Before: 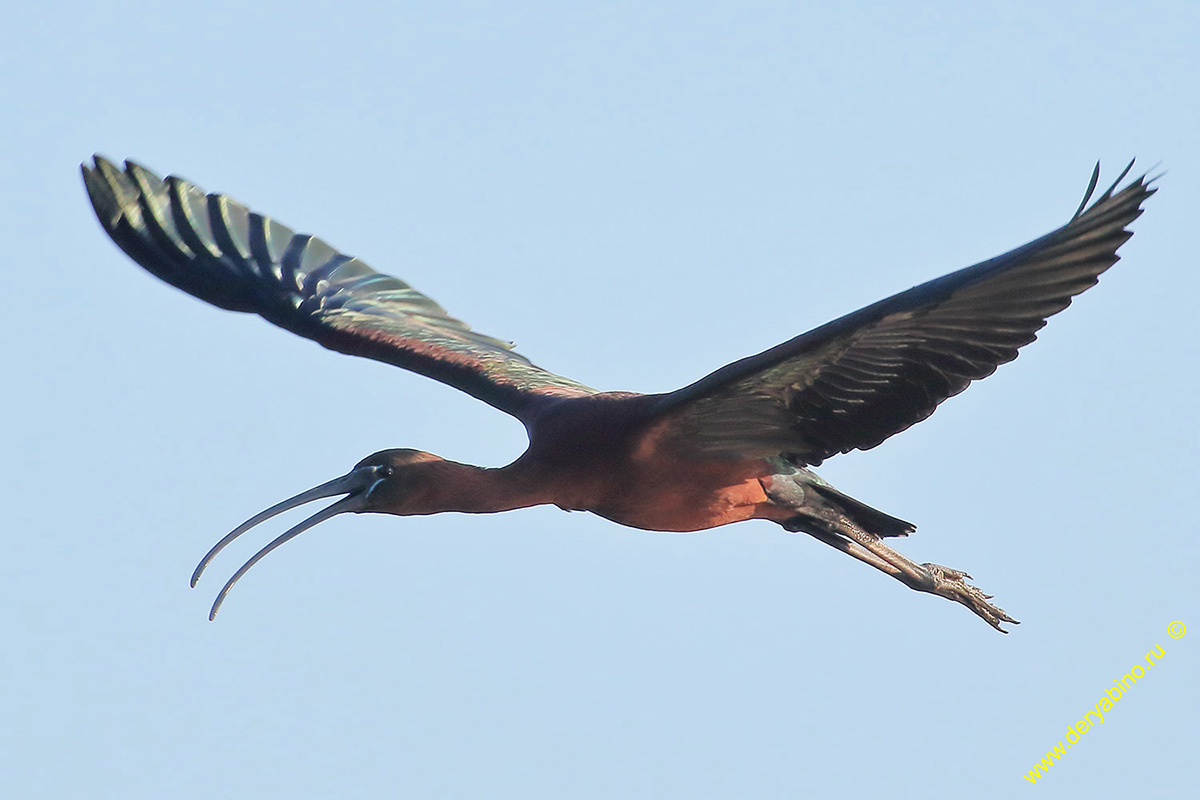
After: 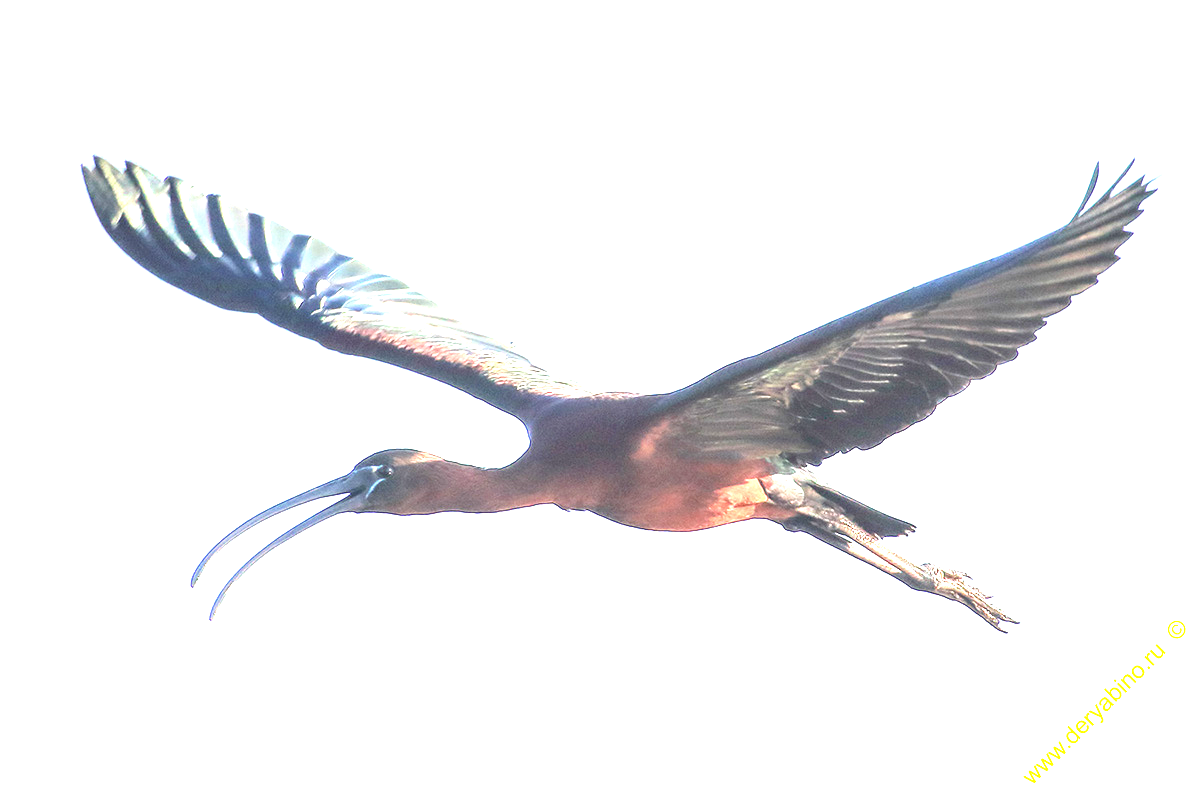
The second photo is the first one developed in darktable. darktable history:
local contrast: detail 117%
exposure: black level correction 0, exposure 1.741 EV, compensate highlight preservation false
